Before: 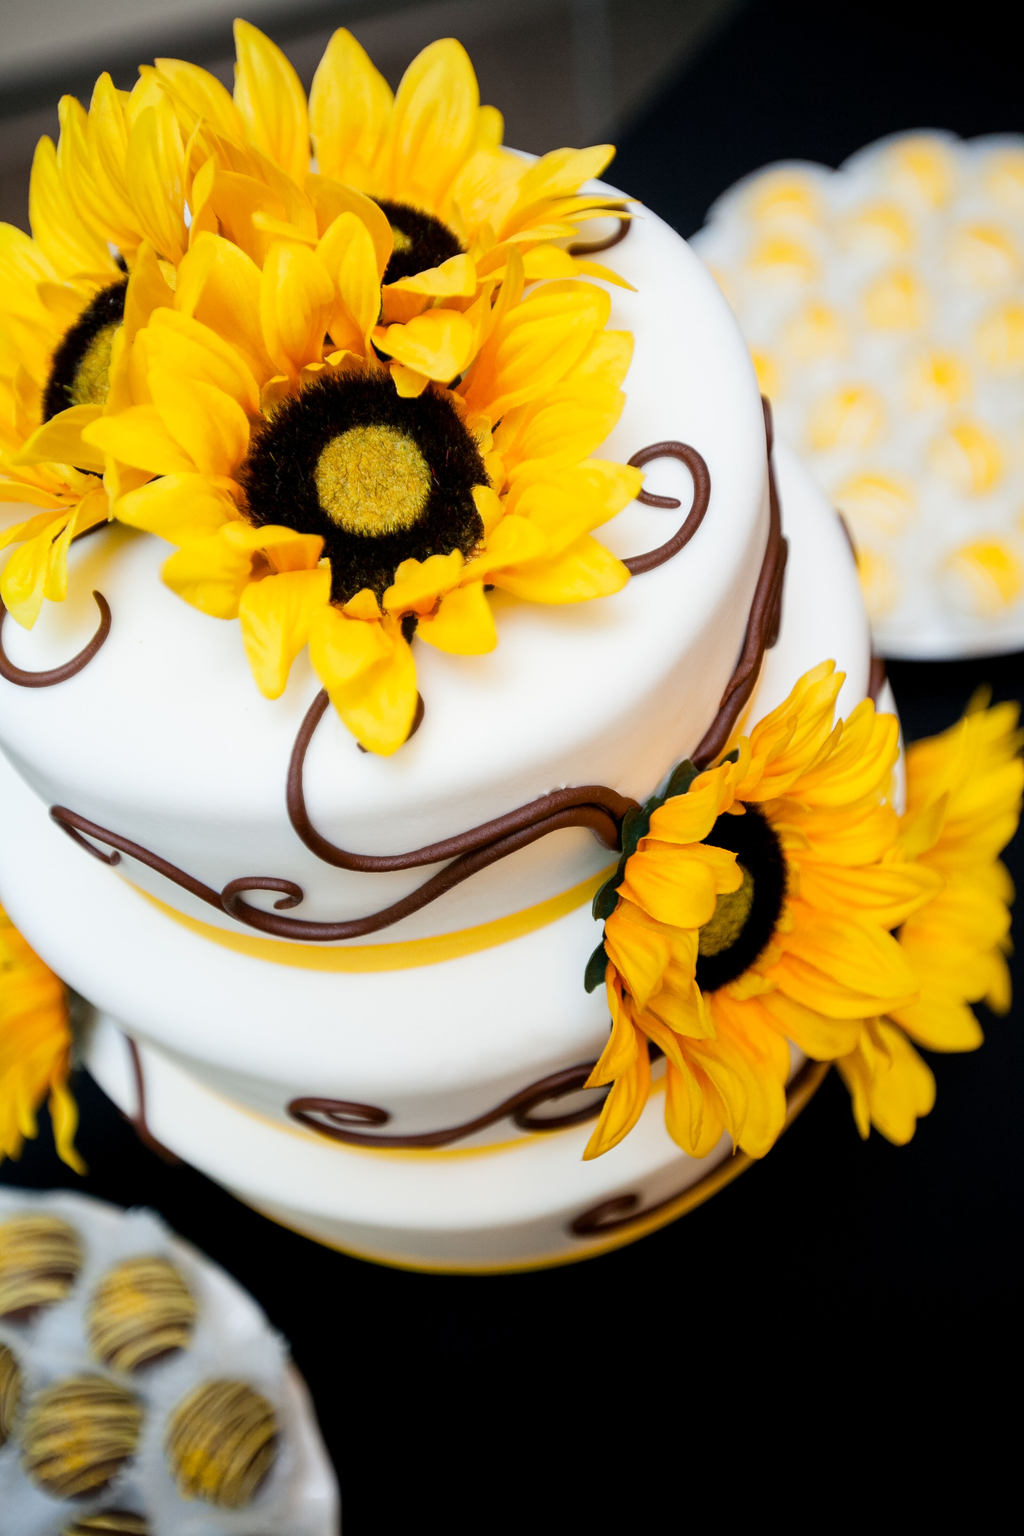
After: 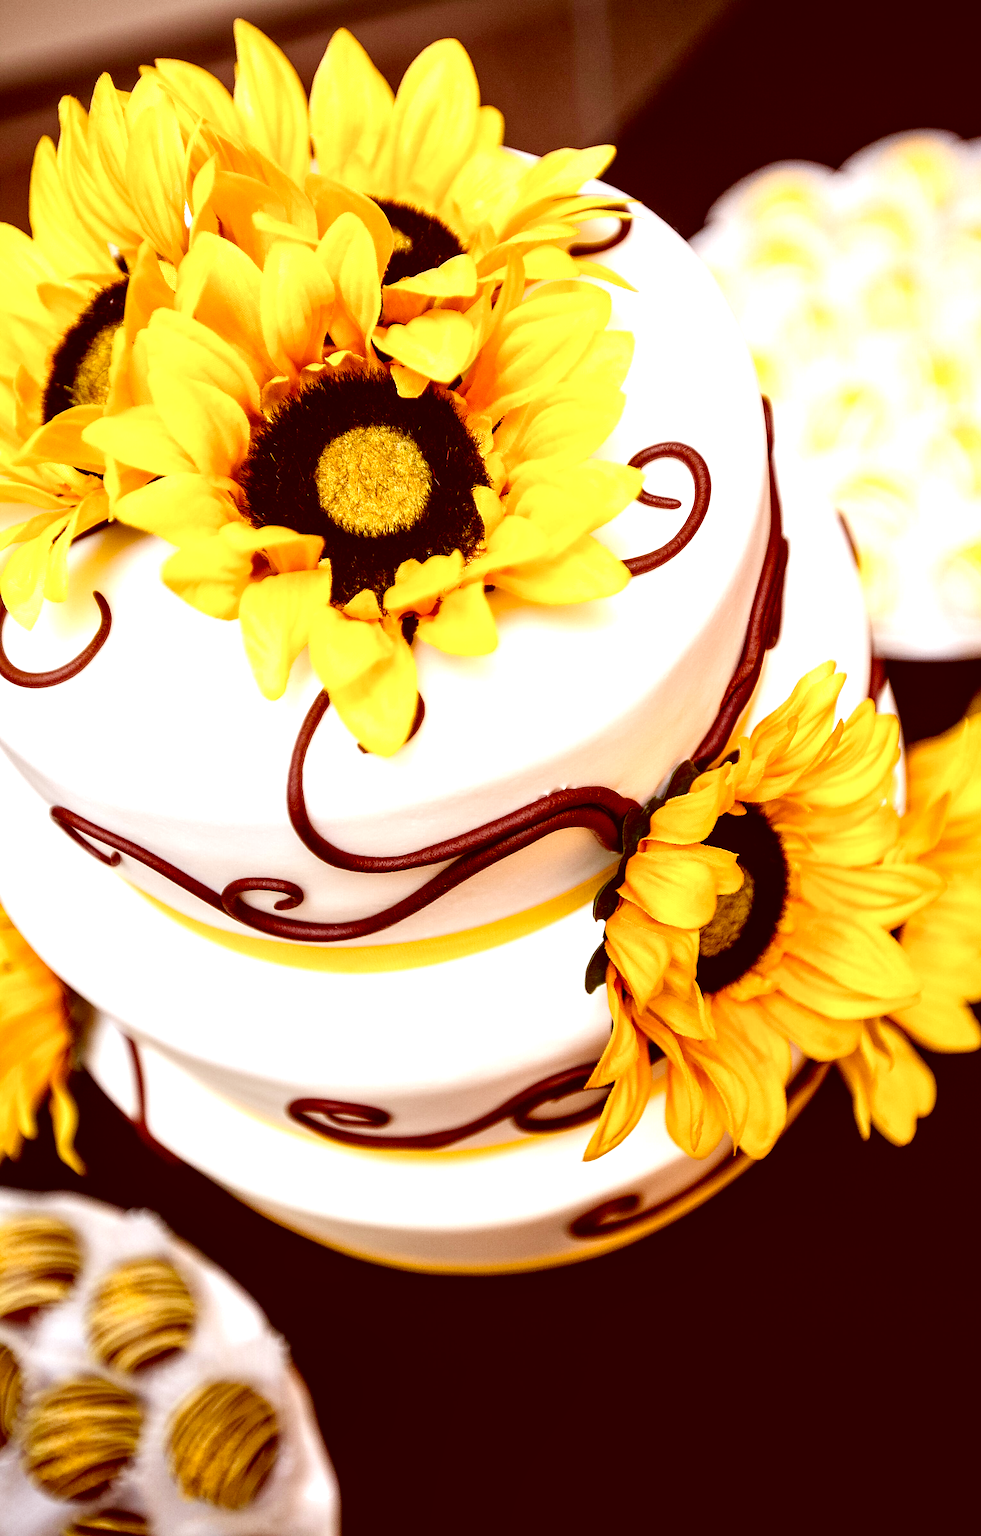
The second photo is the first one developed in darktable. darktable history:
crop: right 4.126%, bottom 0.031%
color correction: highlights a* 9.03, highlights b* 8.71, shadows a* 40, shadows b* 40, saturation 0.8
local contrast: detail 135%, midtone range 0.75
sharpen: on, module defaults
tone equalizer: on, module defaults
color balance rgb: linear chroma grading › shadows -2.2%, linear chroma grading › highlights -15%, linear chroma grading › global chroma -10%, linear chroma grading › mid-tones -10%, perceptual saturation grading › global saturation 45%, perceptual saturation grading › highlights -50%, perceptual saturation grading › shadows 30%, perceptual brilliance grading › global brilliance 18%, global vibrance 45%
